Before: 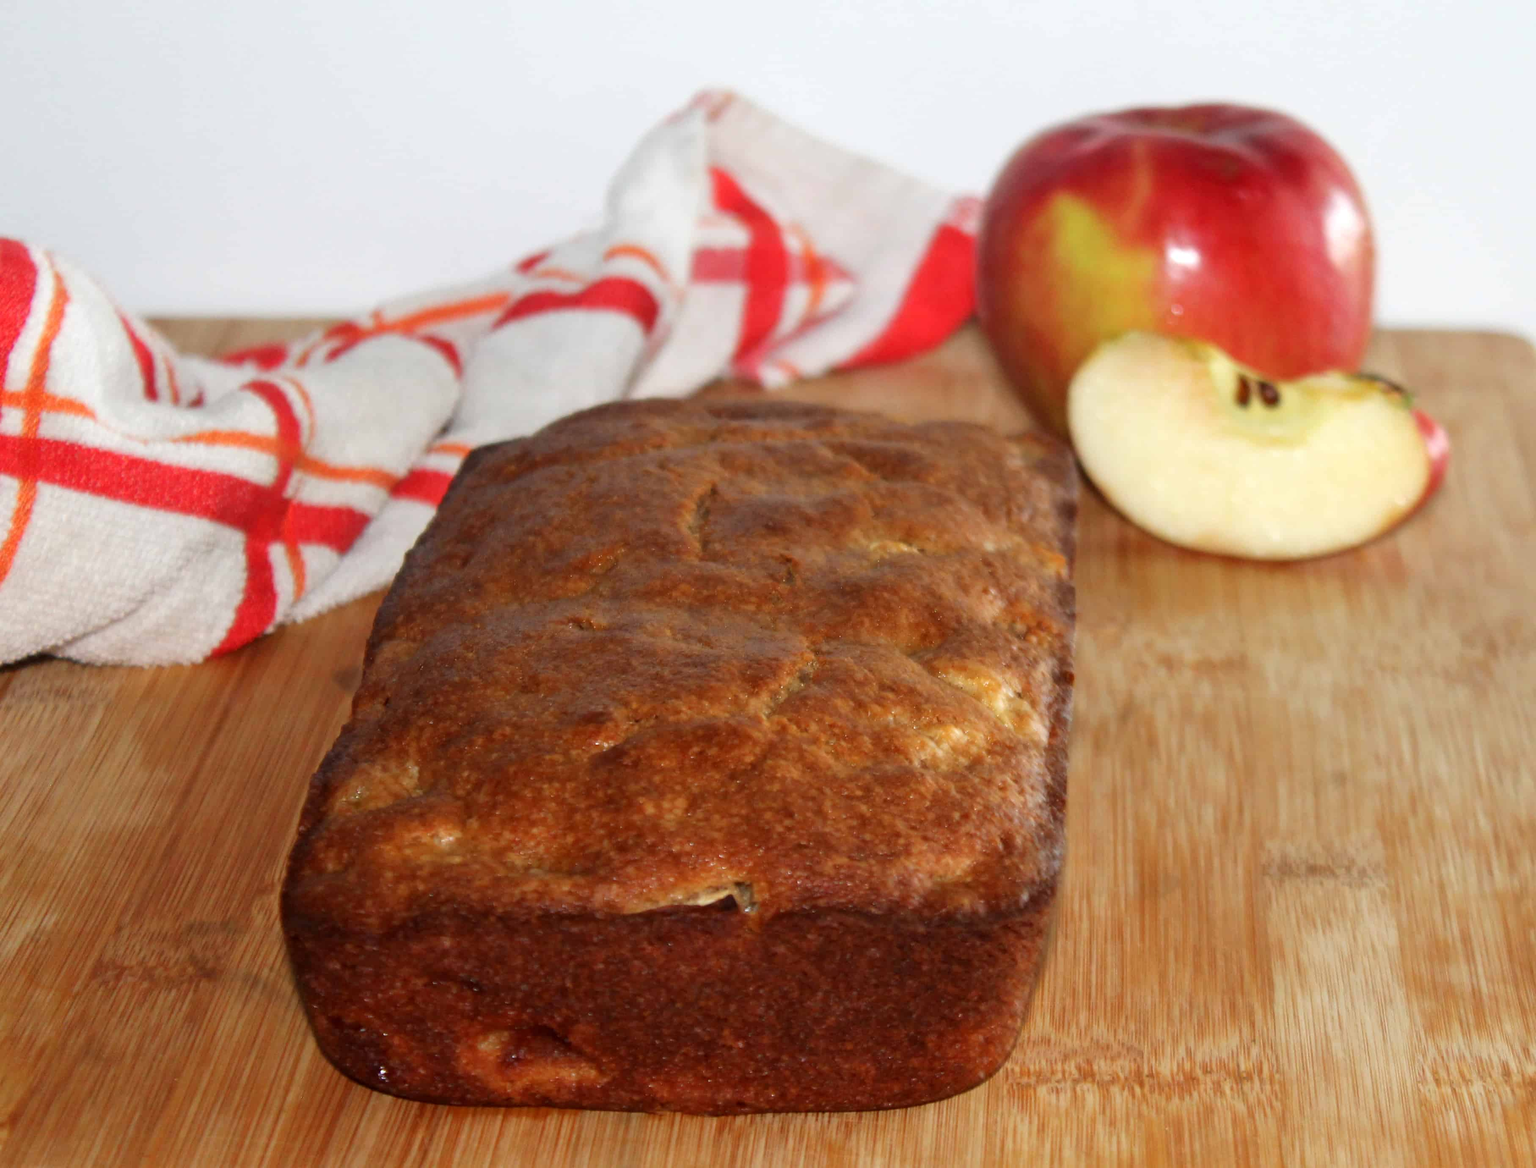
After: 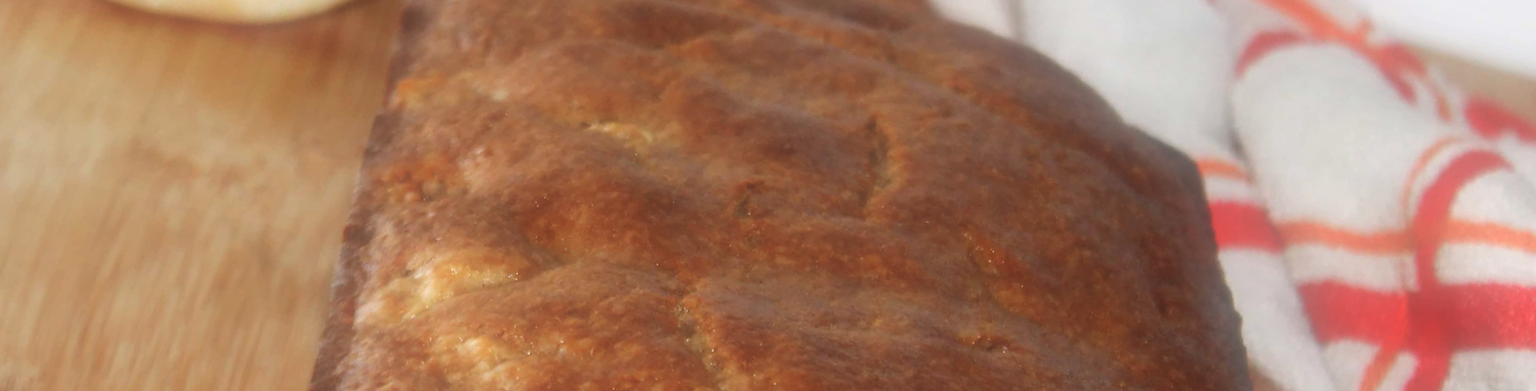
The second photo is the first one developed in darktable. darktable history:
crop and rotate: angle 16.12°, top 30.835%, bottom 35.653%
soften: size 60.24%, saturation 65.46%, brightness 0.506 EV, mix 25.7%
